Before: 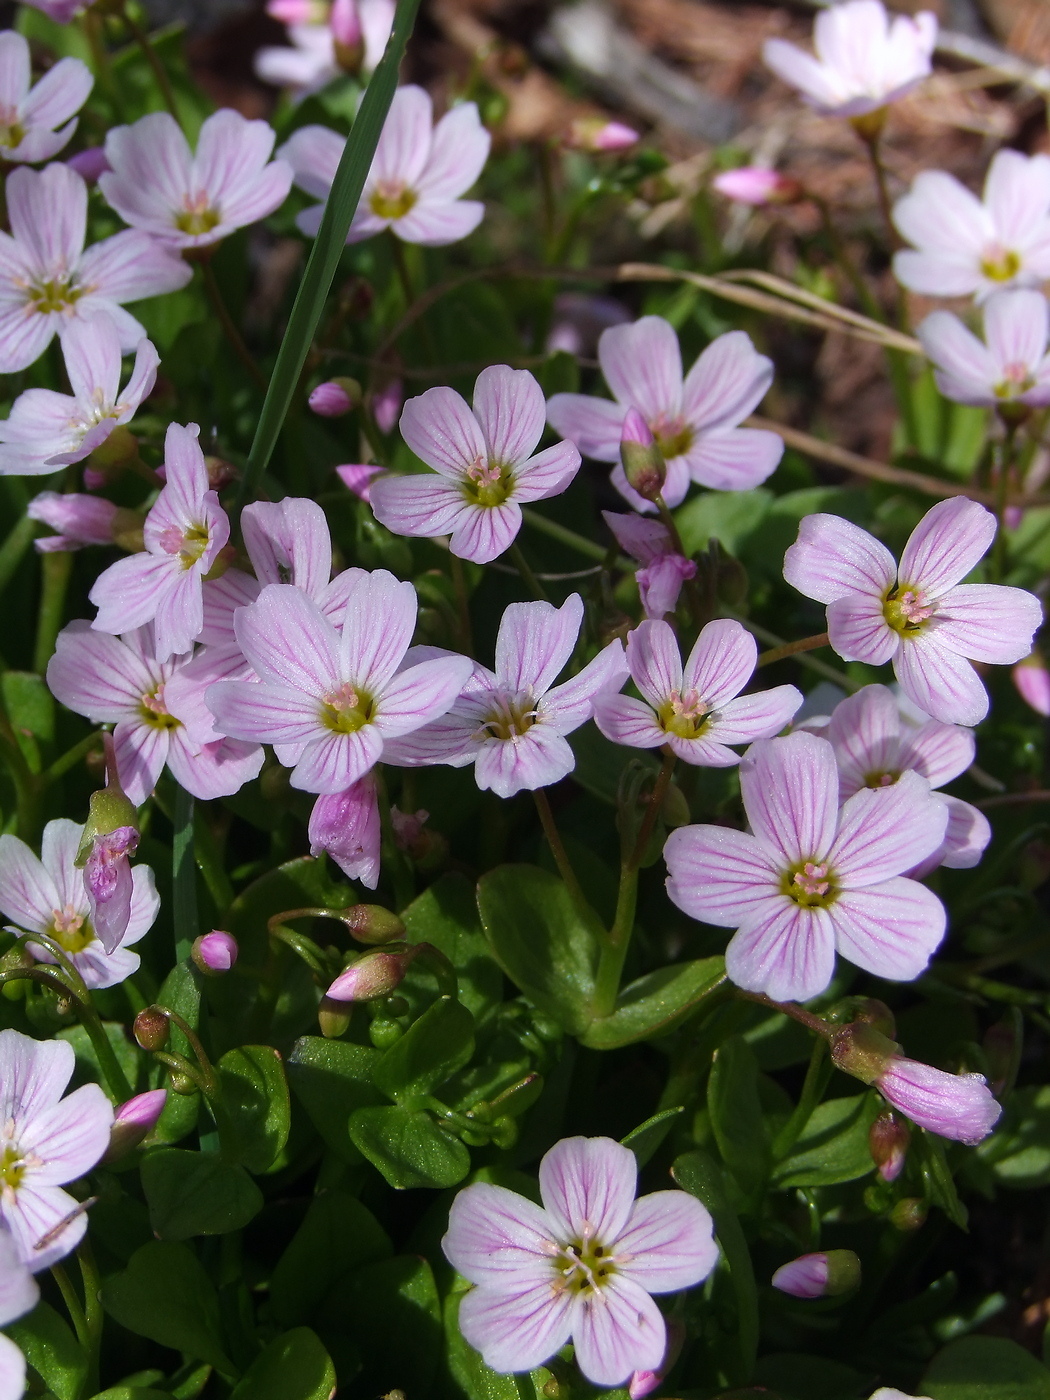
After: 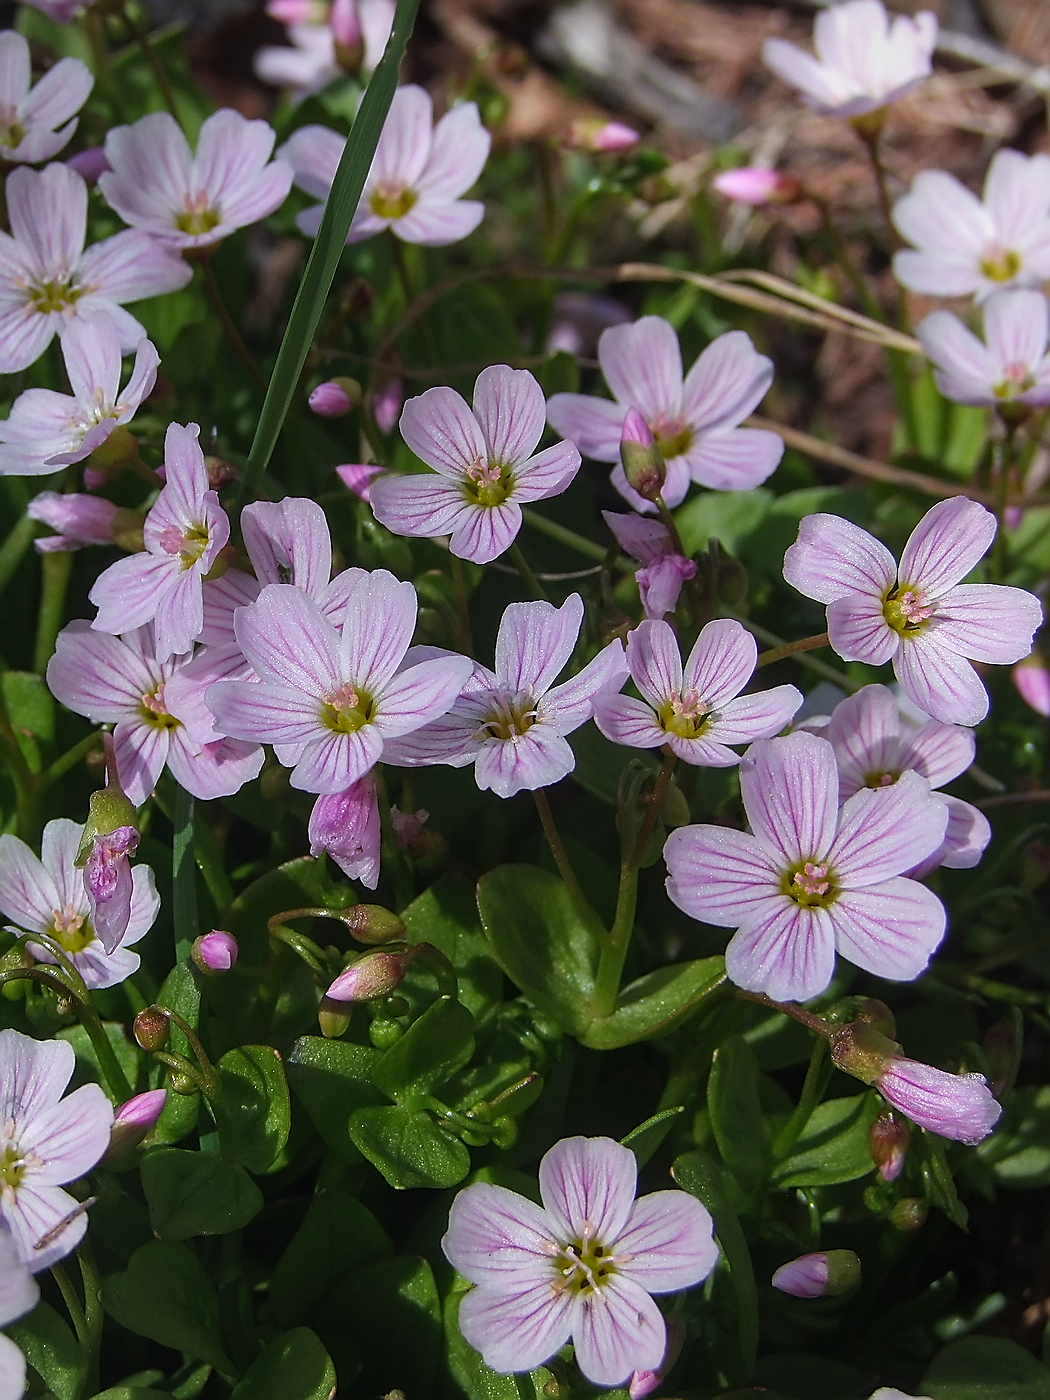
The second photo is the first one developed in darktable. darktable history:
local contrast: detail 109%
sharpen: radius 1.409, amount 1.252, threshold 0.827
vignetting: fall-off radius 92.79%
